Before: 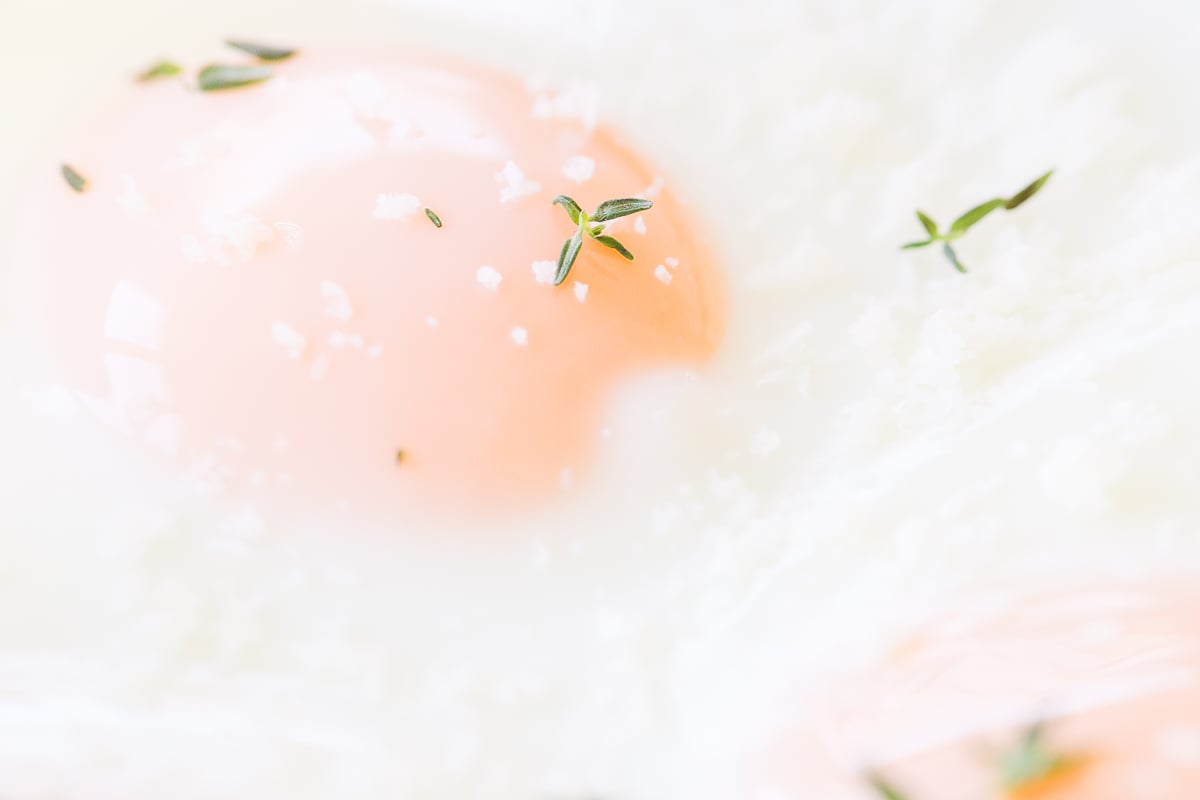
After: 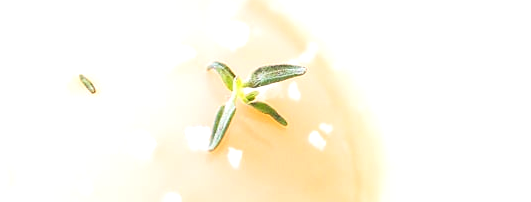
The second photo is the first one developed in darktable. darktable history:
crop: left 28.881%, top 16.818%, right 26.828%, bottom 57.834%
exposure: black level correction -0.002, exposure 0.546 EV, compensate exposure bias true, compensate highlight preservation false
